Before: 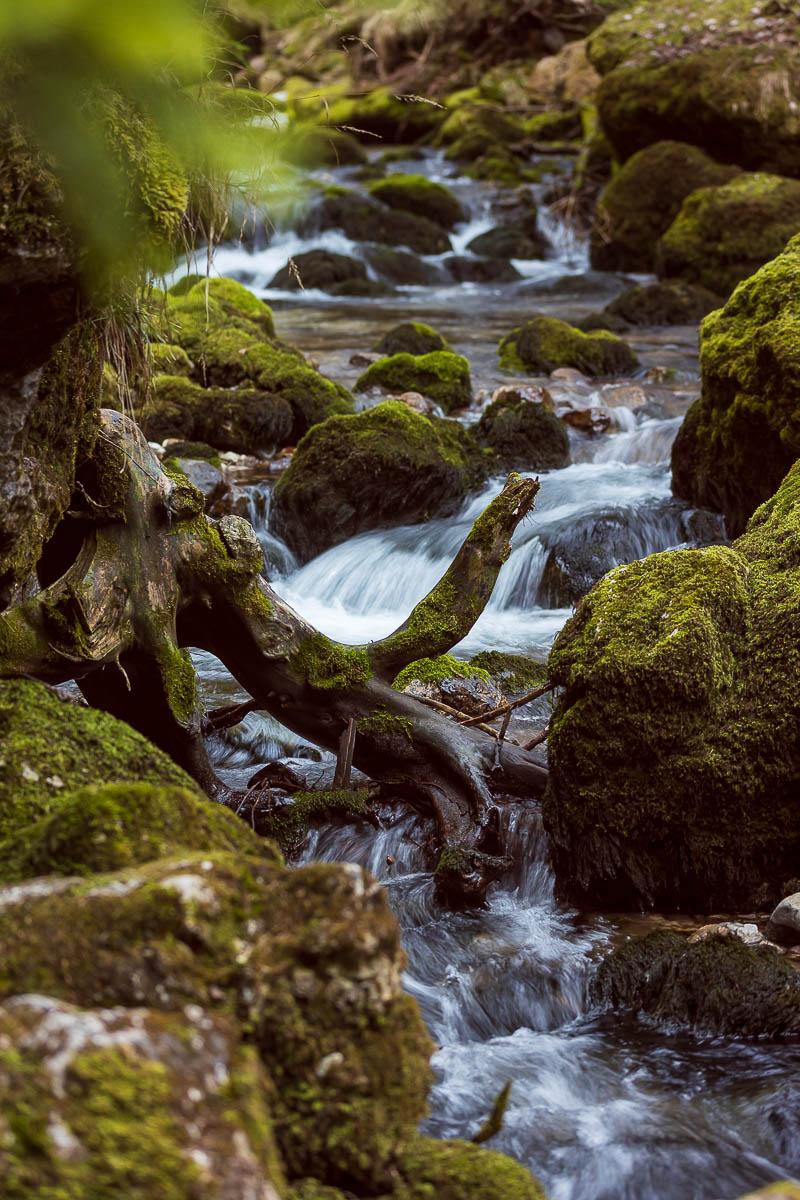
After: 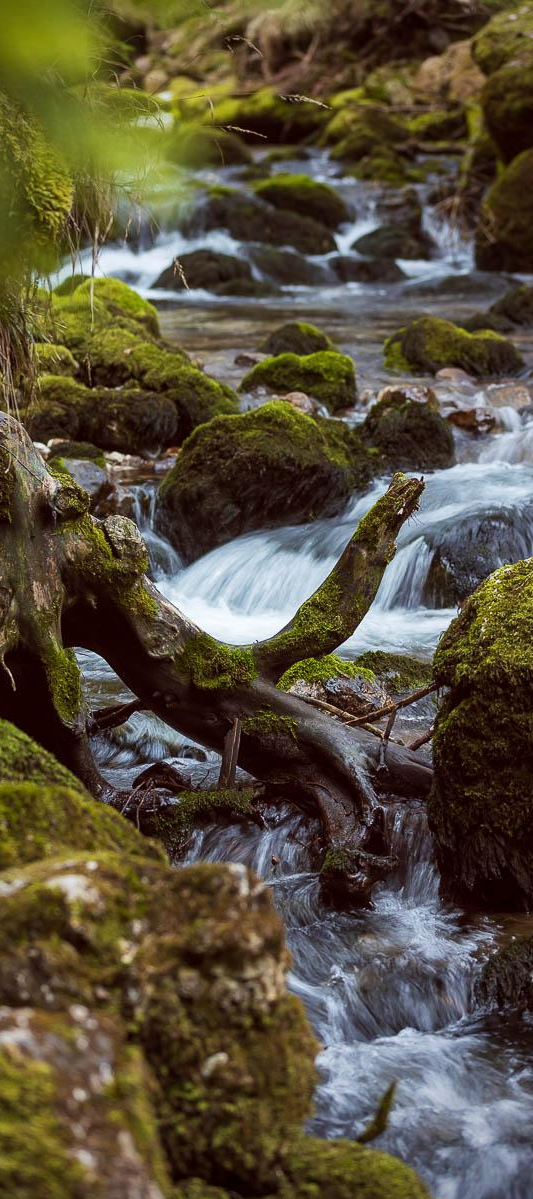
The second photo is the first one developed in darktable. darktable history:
vignetting: fall-off start 97.23%, saturation -0.024, center (-0.033, -0.042), width/height ratio 1.179, unbound false
crop and rotate: left 14.385%, right 18.948%
